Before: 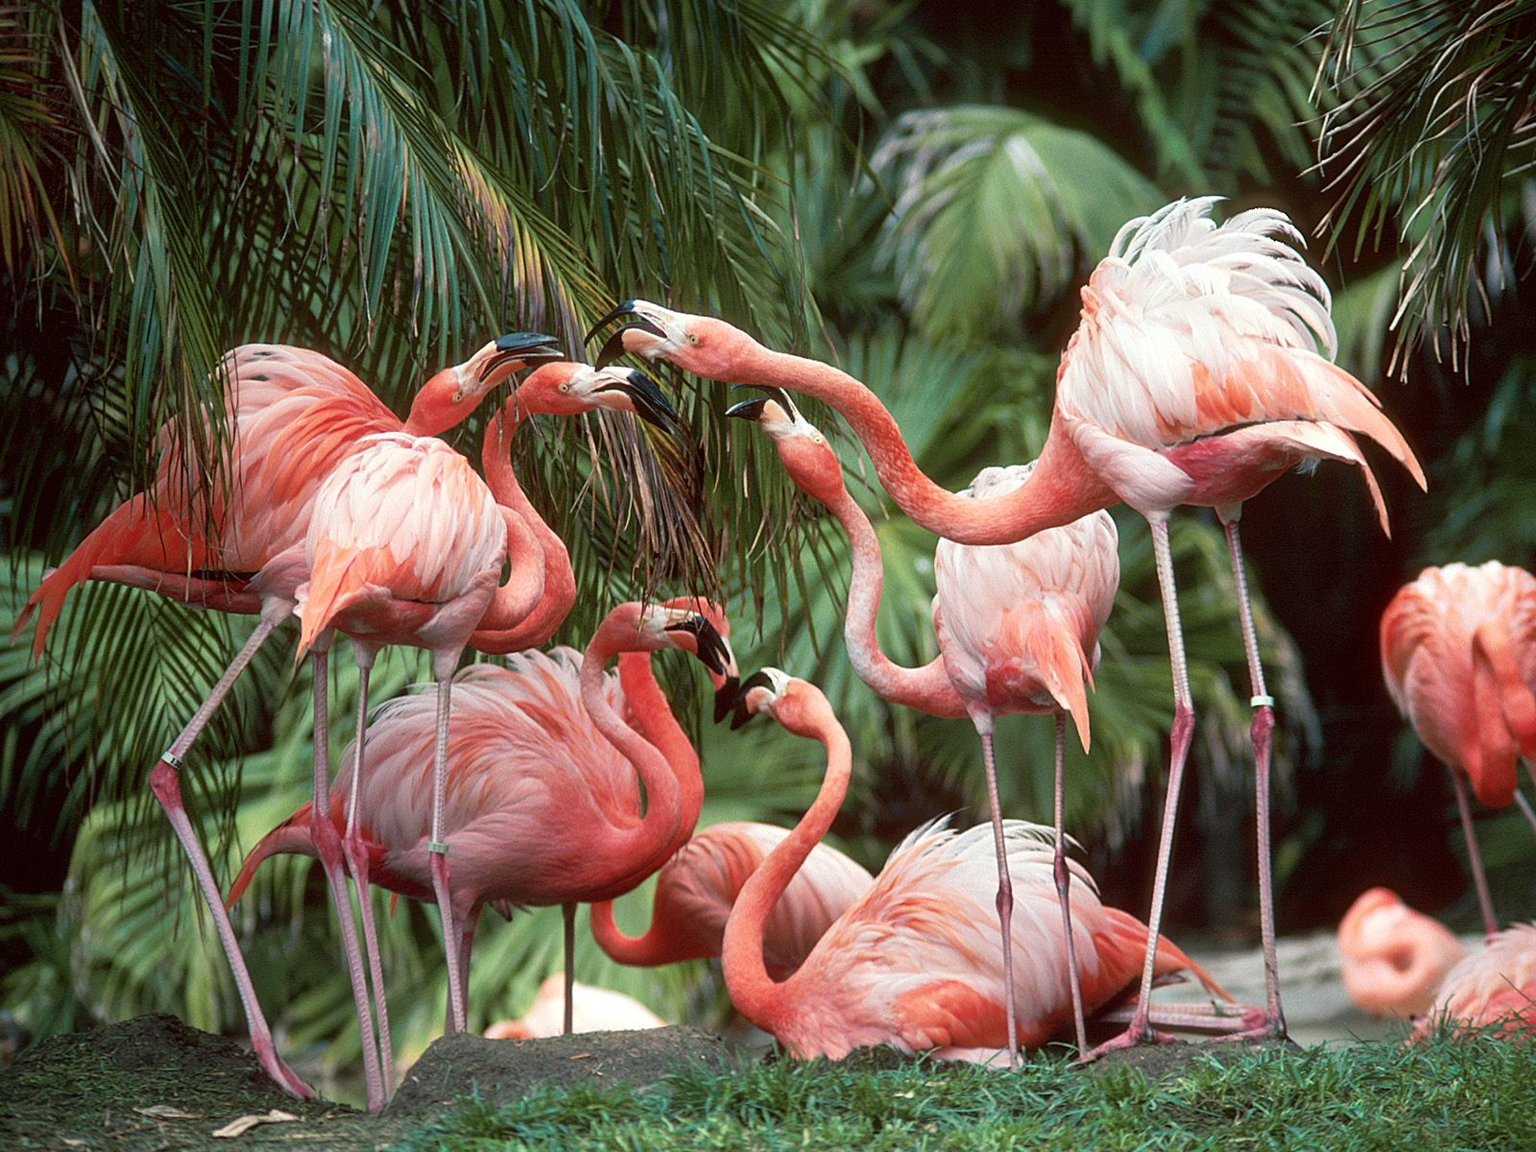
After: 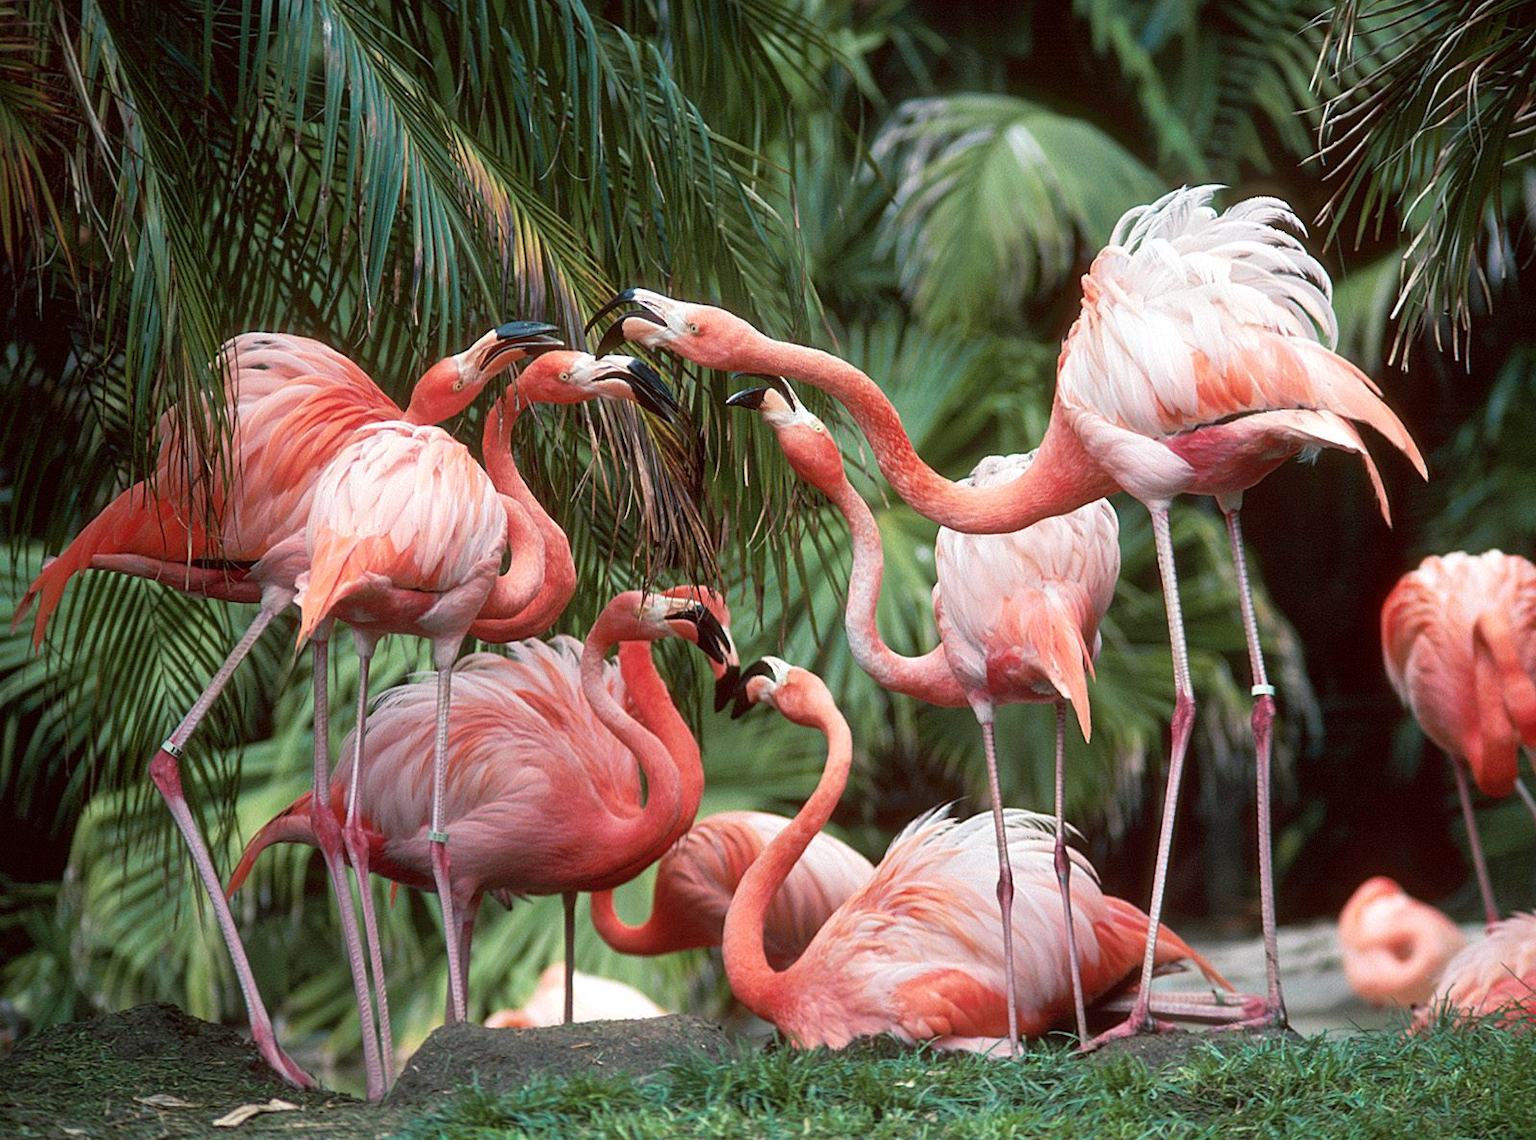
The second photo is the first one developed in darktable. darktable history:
white balance: red 1.009, blue 1.027
crop: top 1.049%, right 0.001%
